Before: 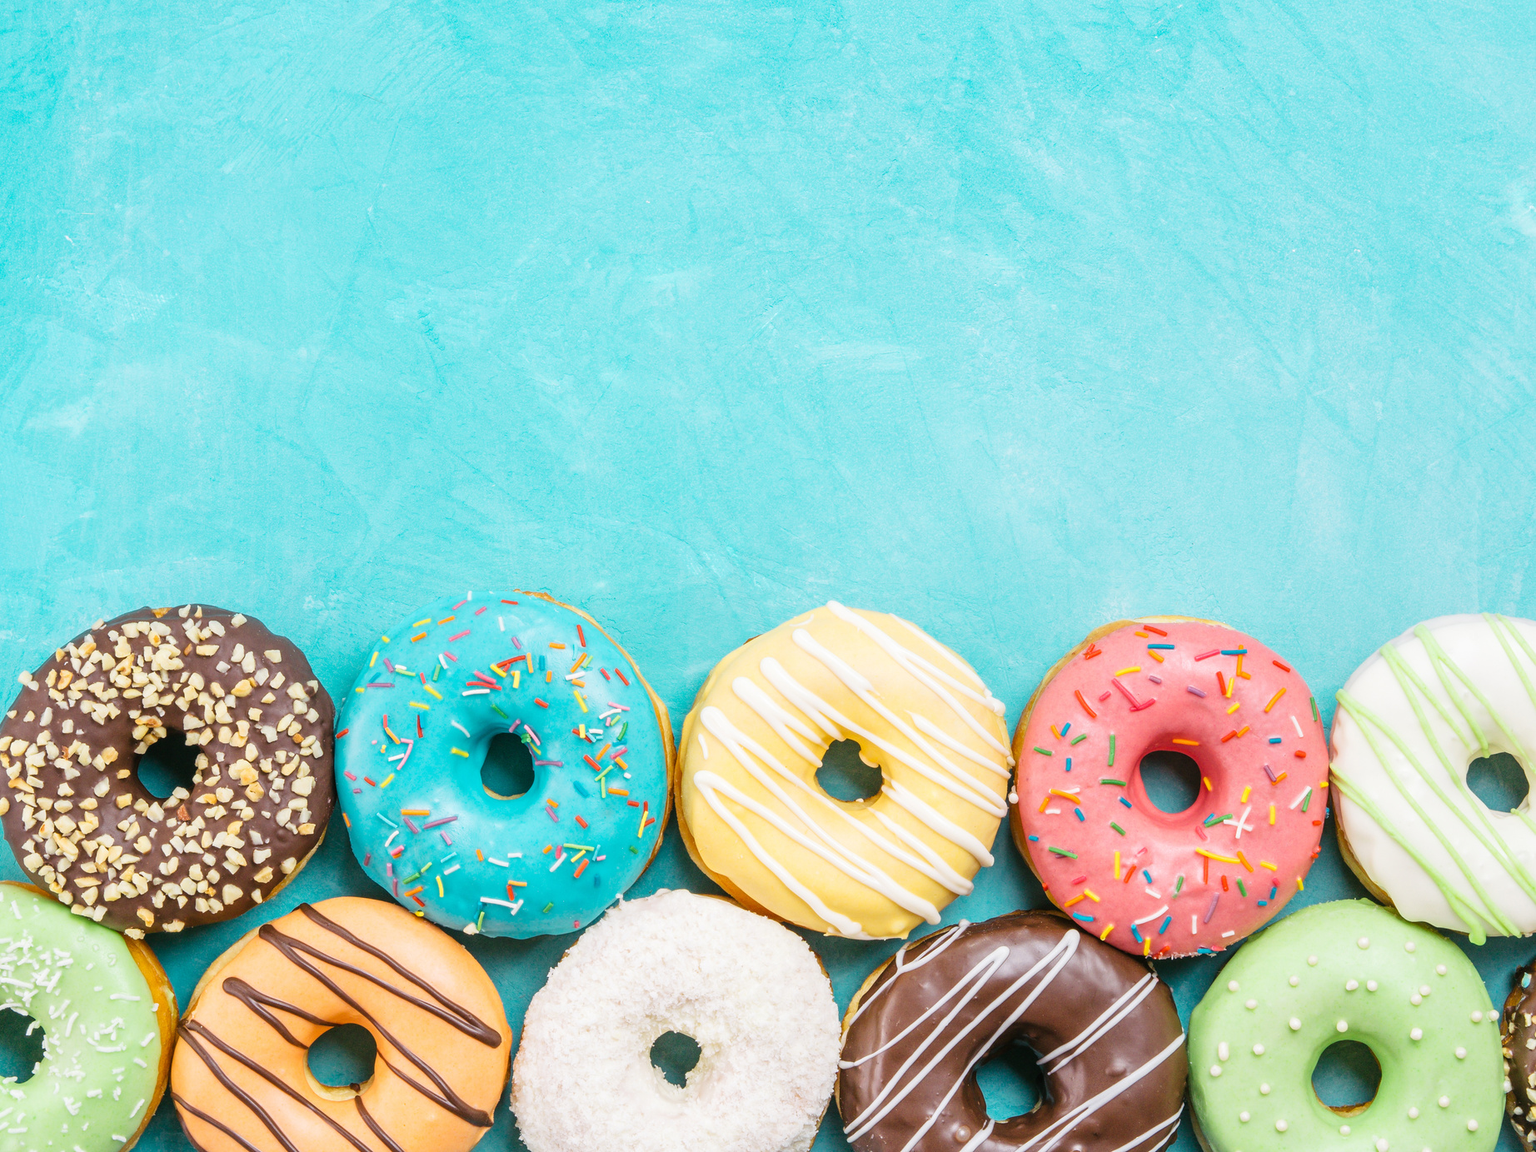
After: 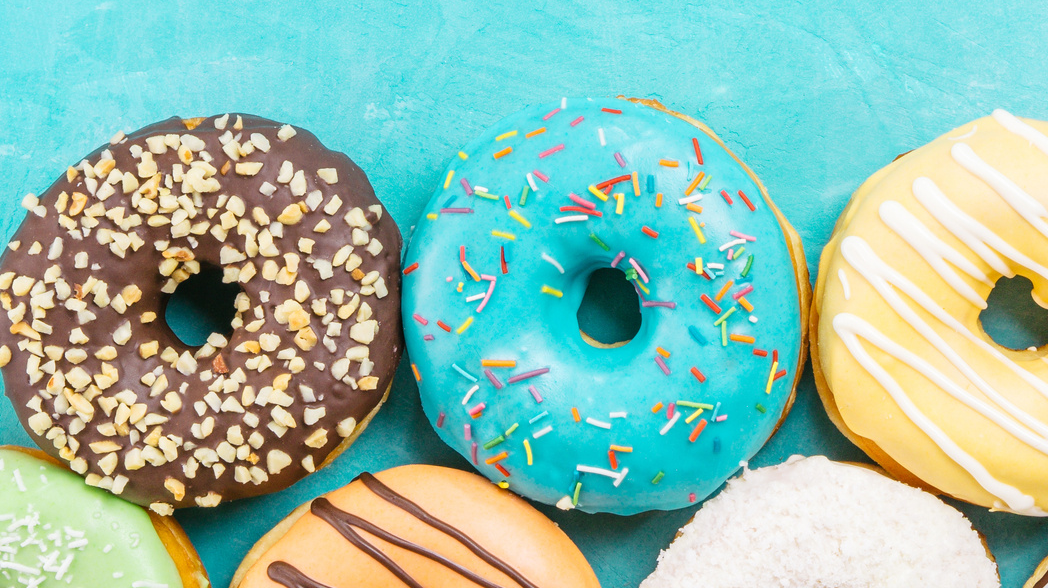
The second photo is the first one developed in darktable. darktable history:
crop: top 44.262%, right 43.145%, bottom 13.211%
